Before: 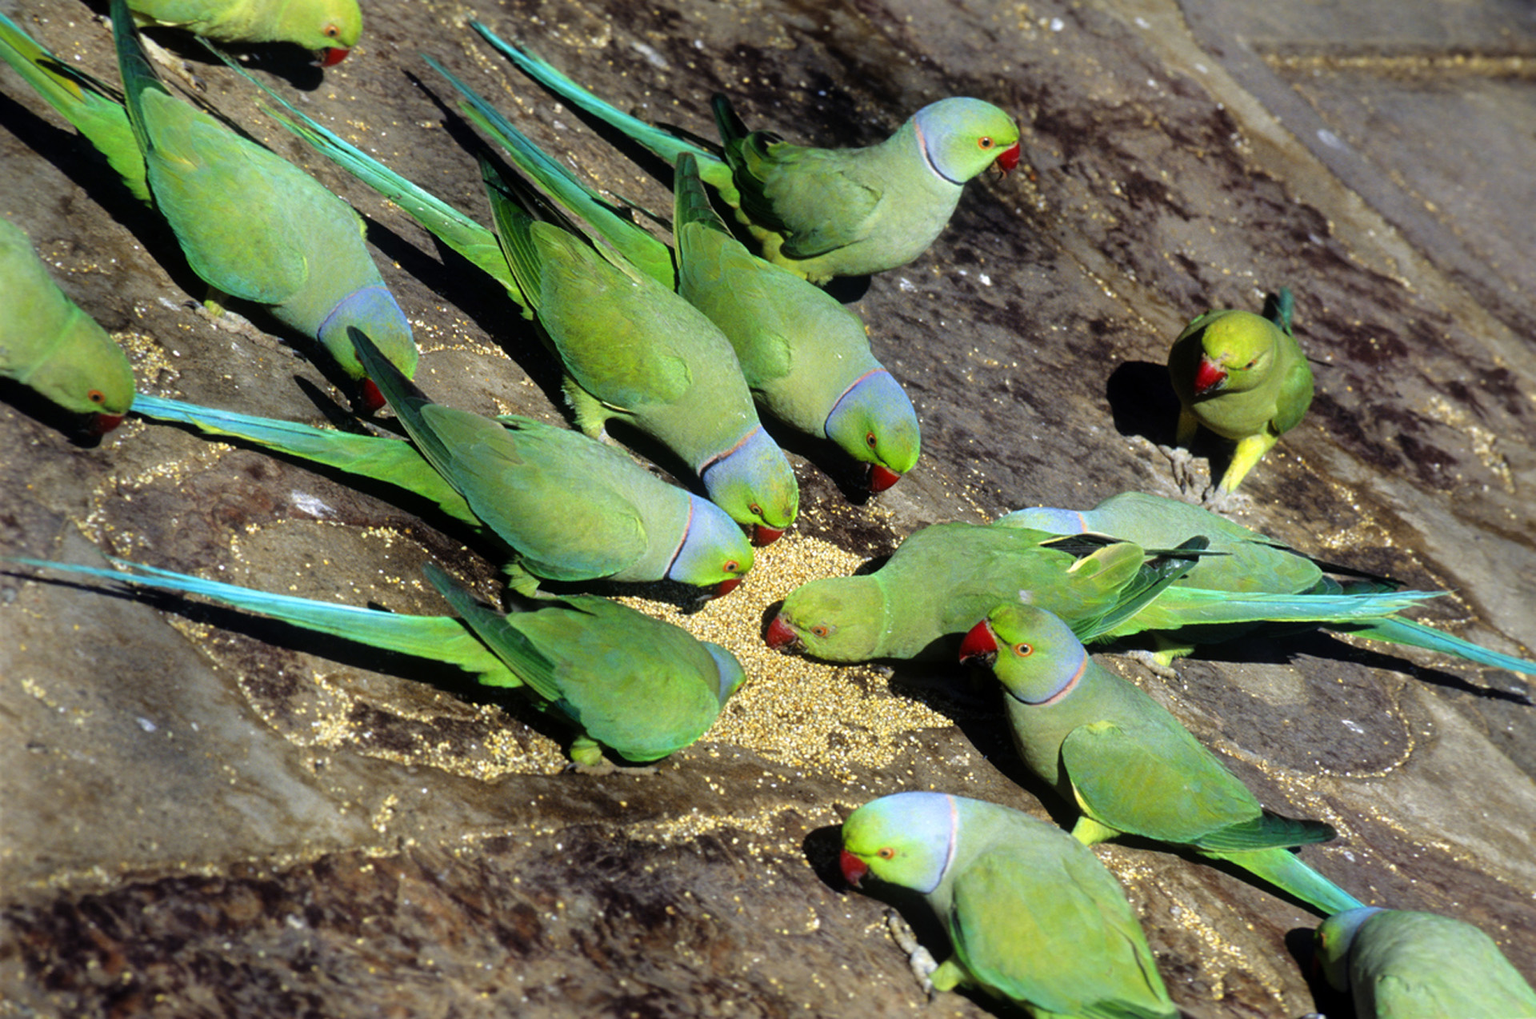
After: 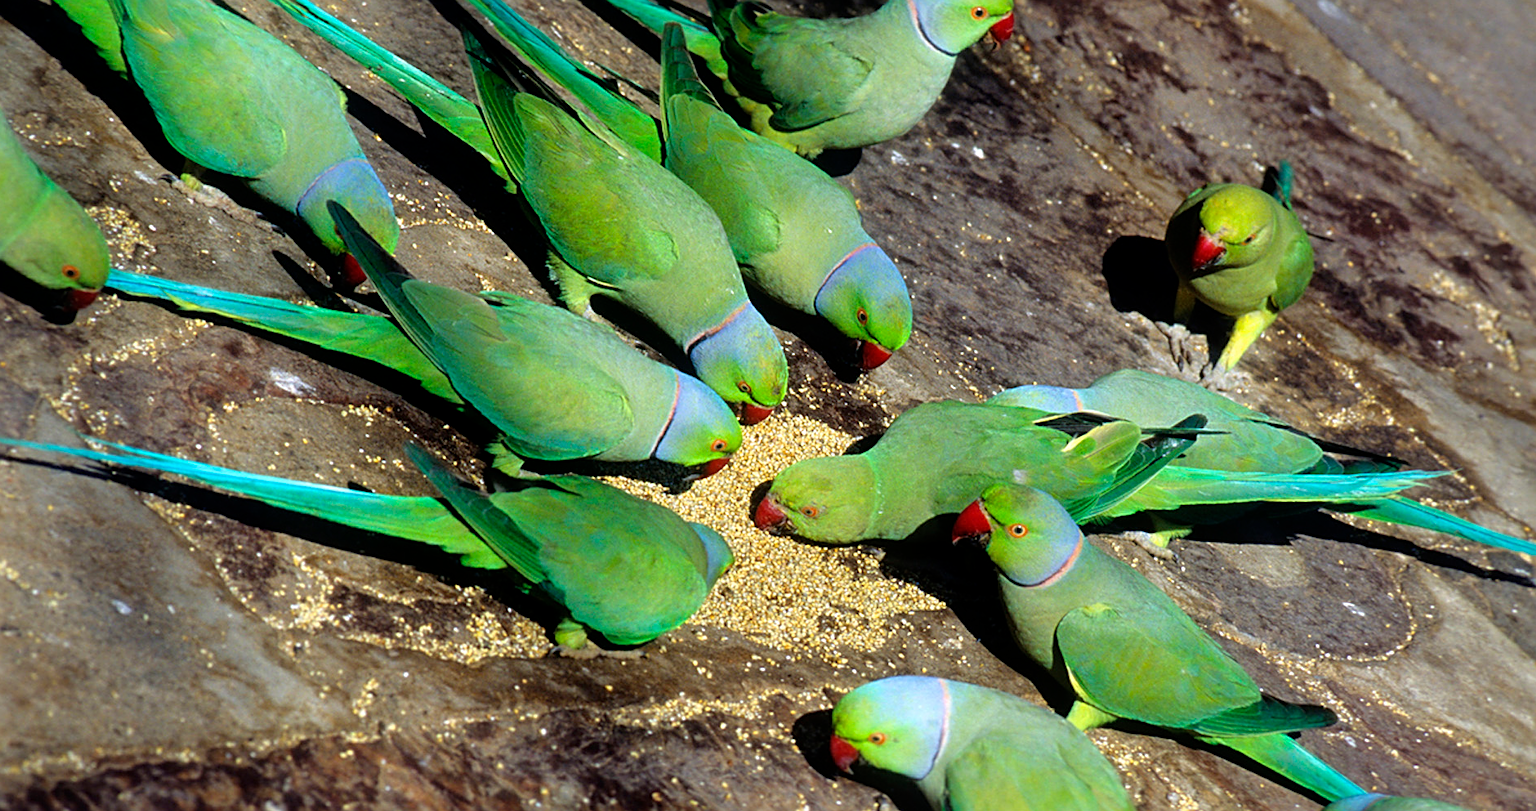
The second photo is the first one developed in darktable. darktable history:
sharpen: on, module defaults
crop and rotate: left 1.814%, top 12.818%, right 0.25%, bottom 9.225%
